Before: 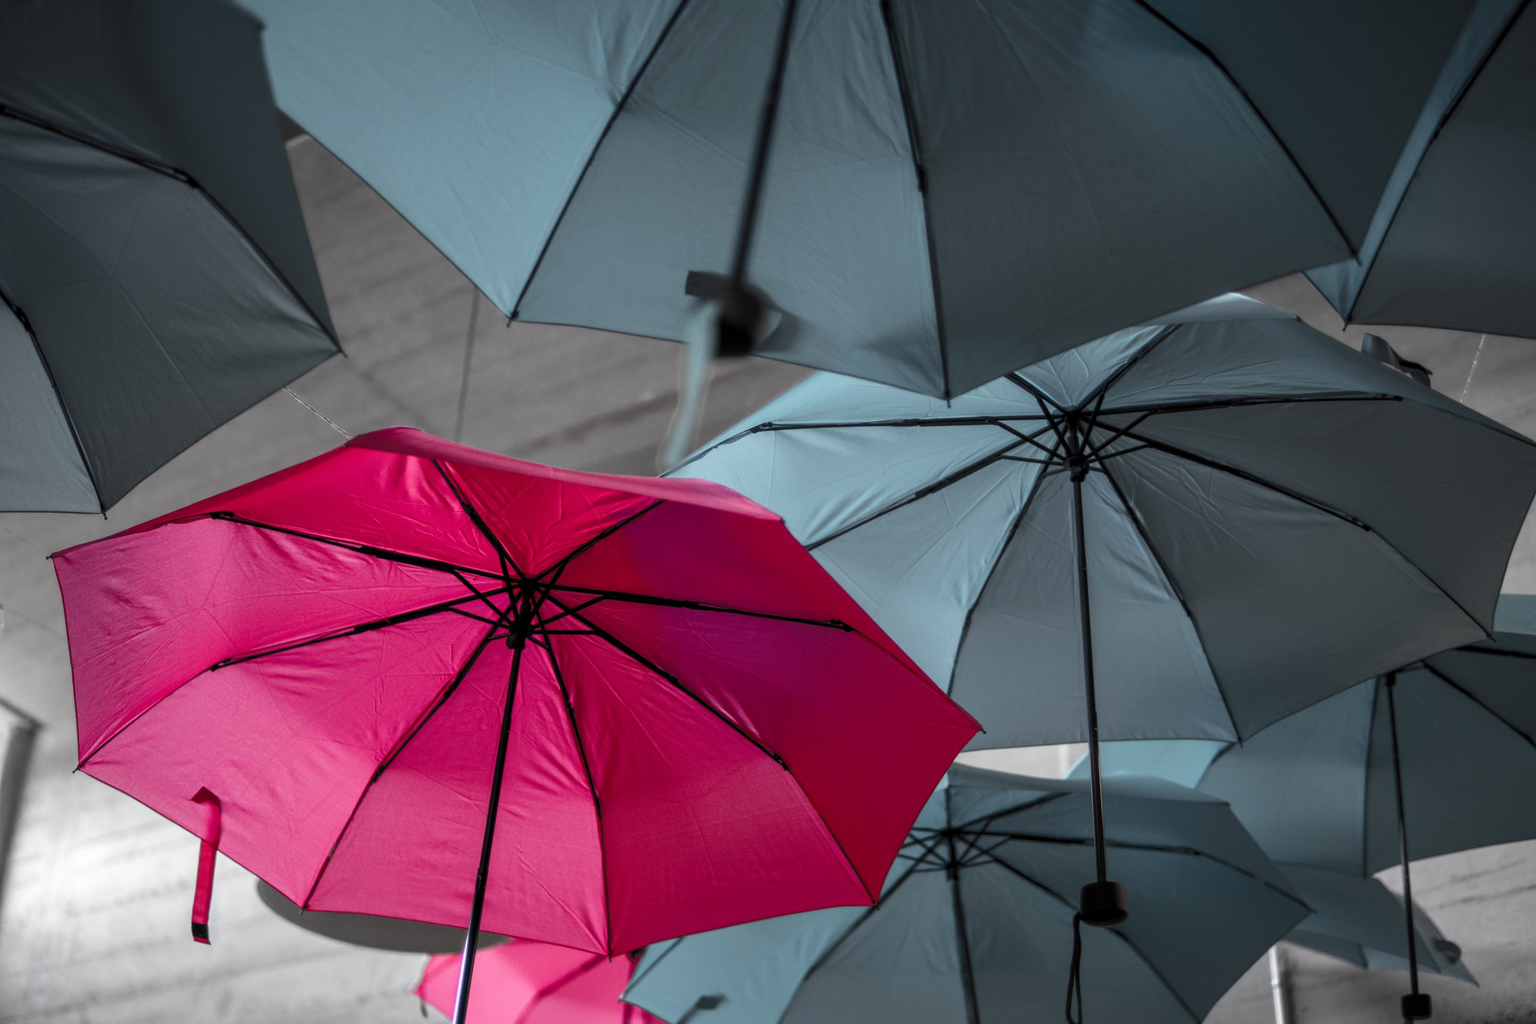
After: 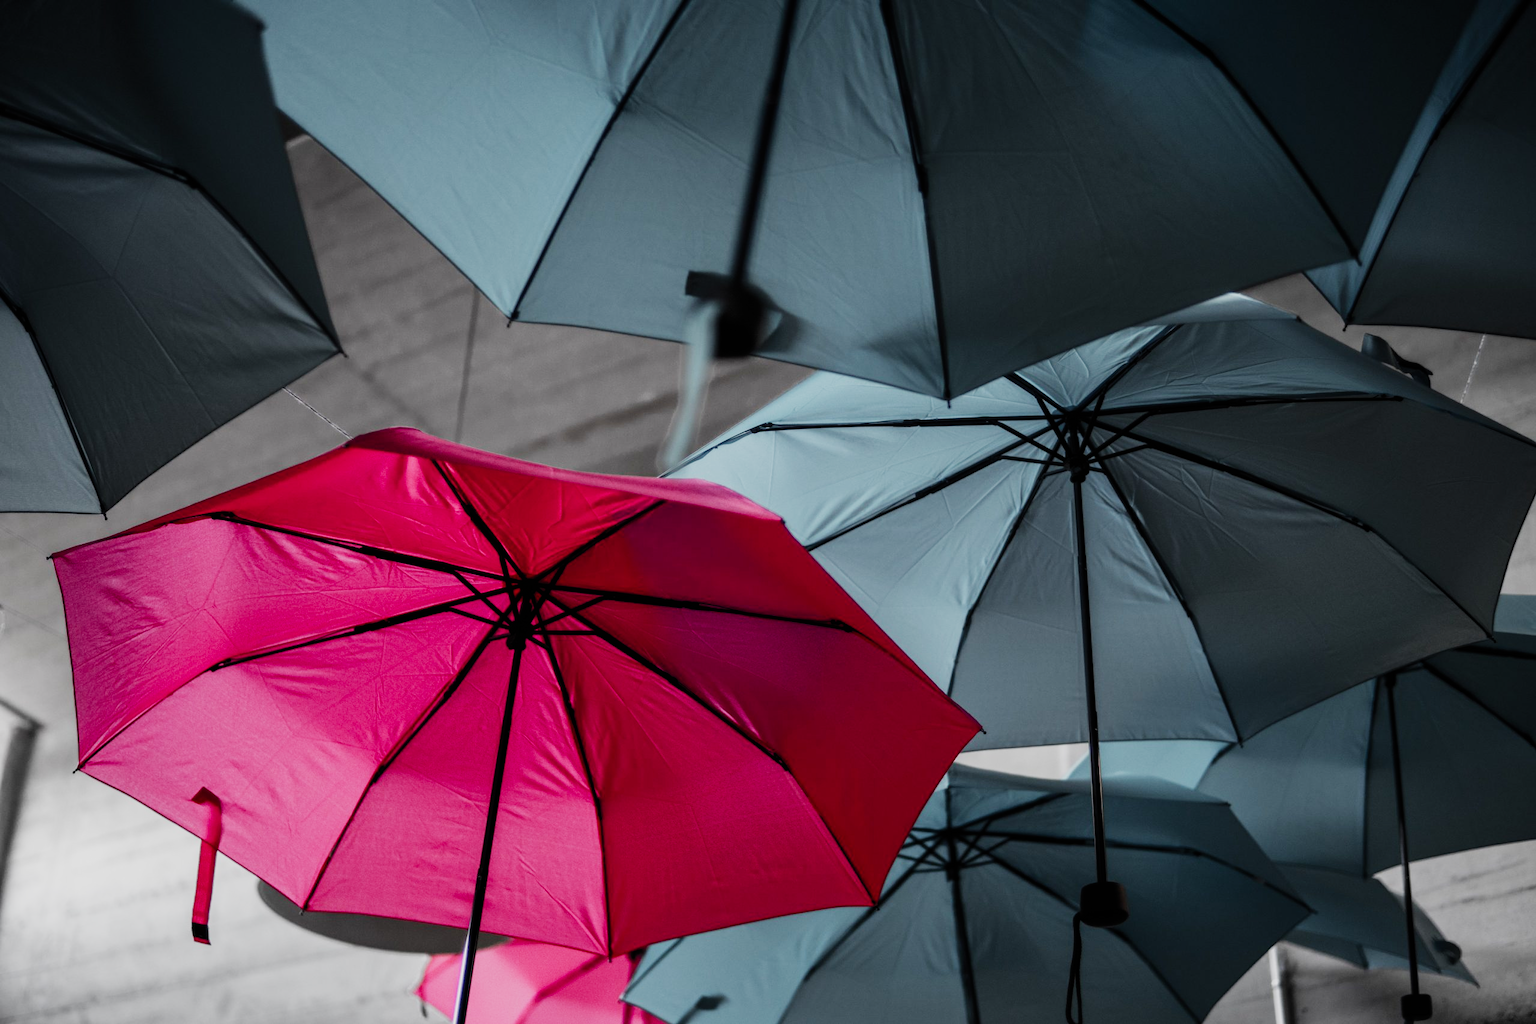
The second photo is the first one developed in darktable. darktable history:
sigmoid: contrast 1.7, skew -0.2, preserve hue 0%, red attenuation 0.1, red rotation 0.035, green attenuation 0.1, green rotation -0.017, blue attenuation 0.15, blue rotation -0.052, base primaries Rec2020
